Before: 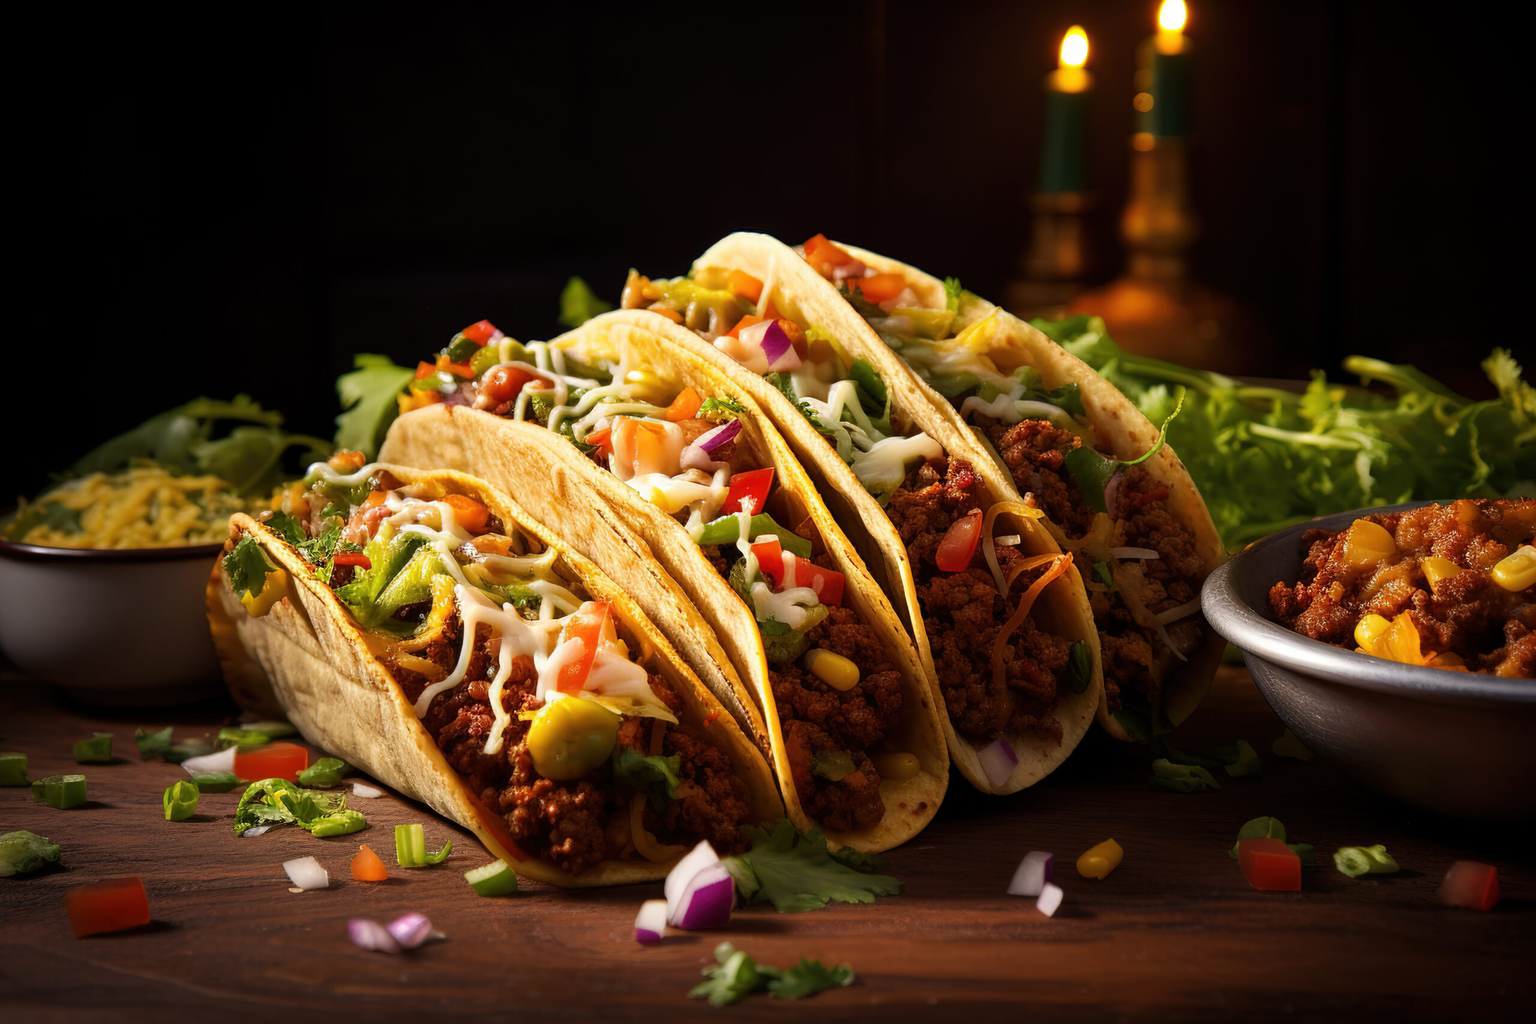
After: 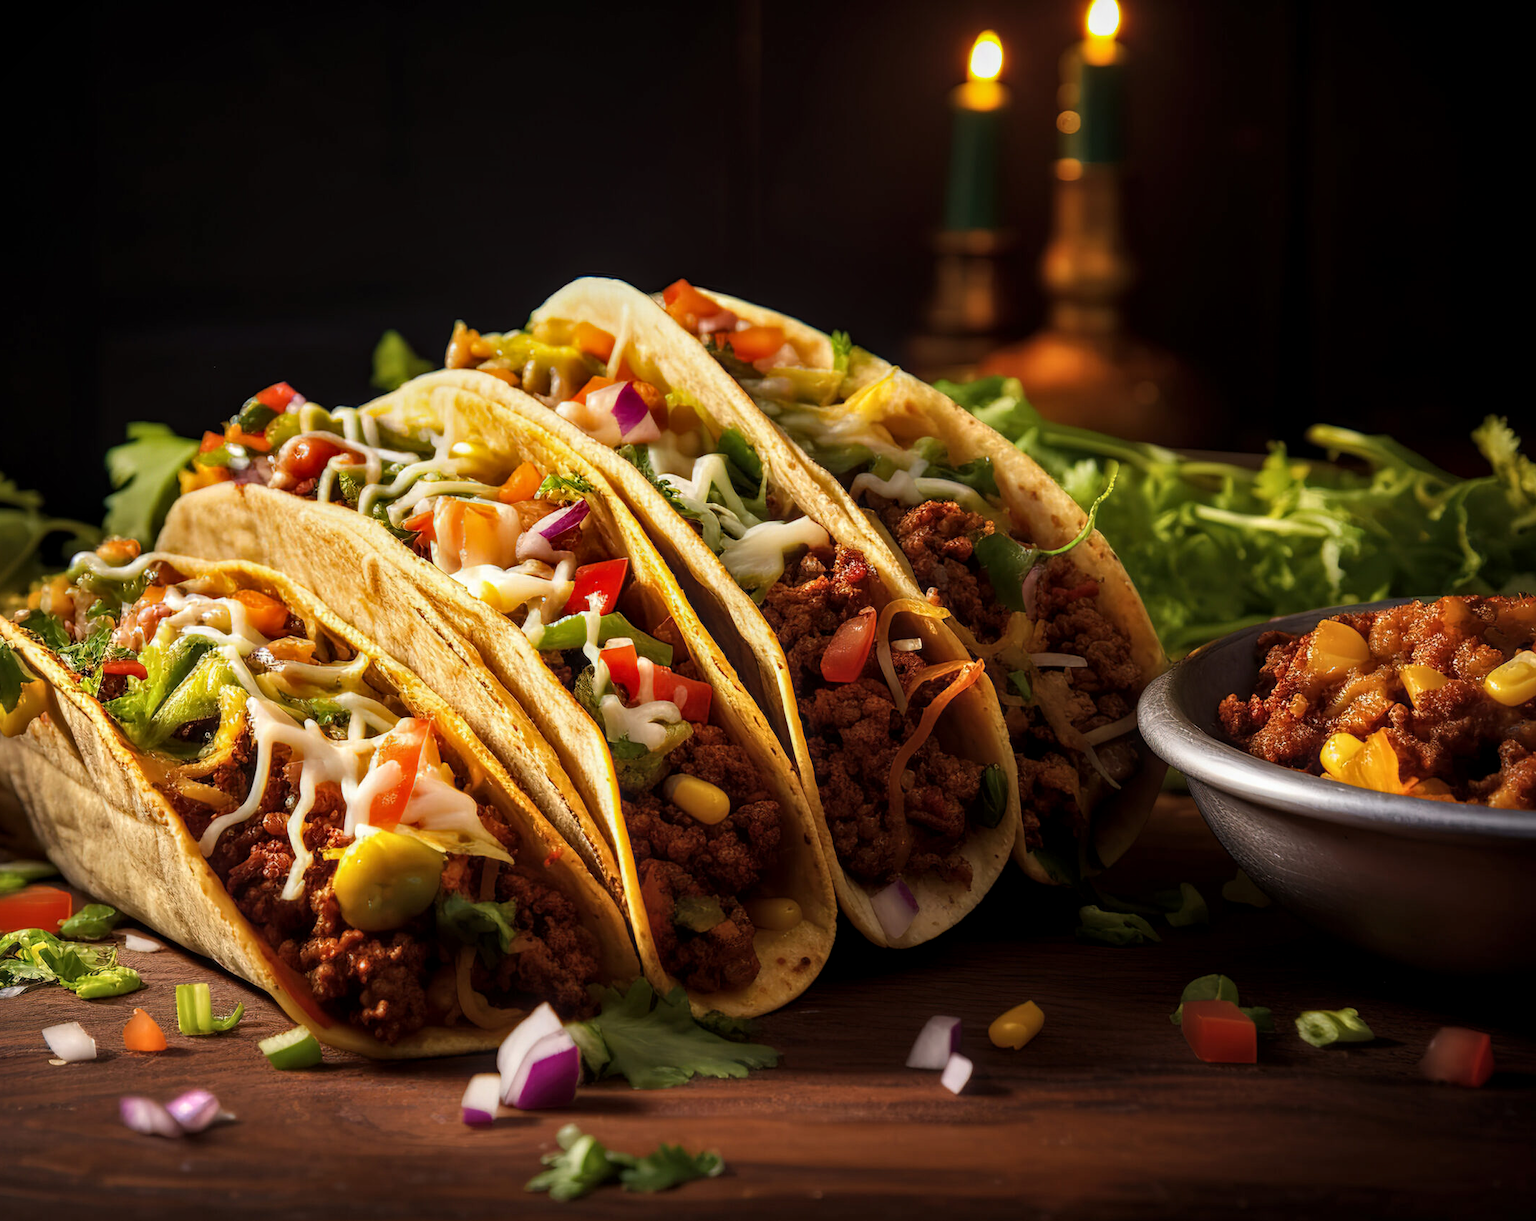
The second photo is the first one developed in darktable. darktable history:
crop: left 16.145%
local contrast: on, module defaults
